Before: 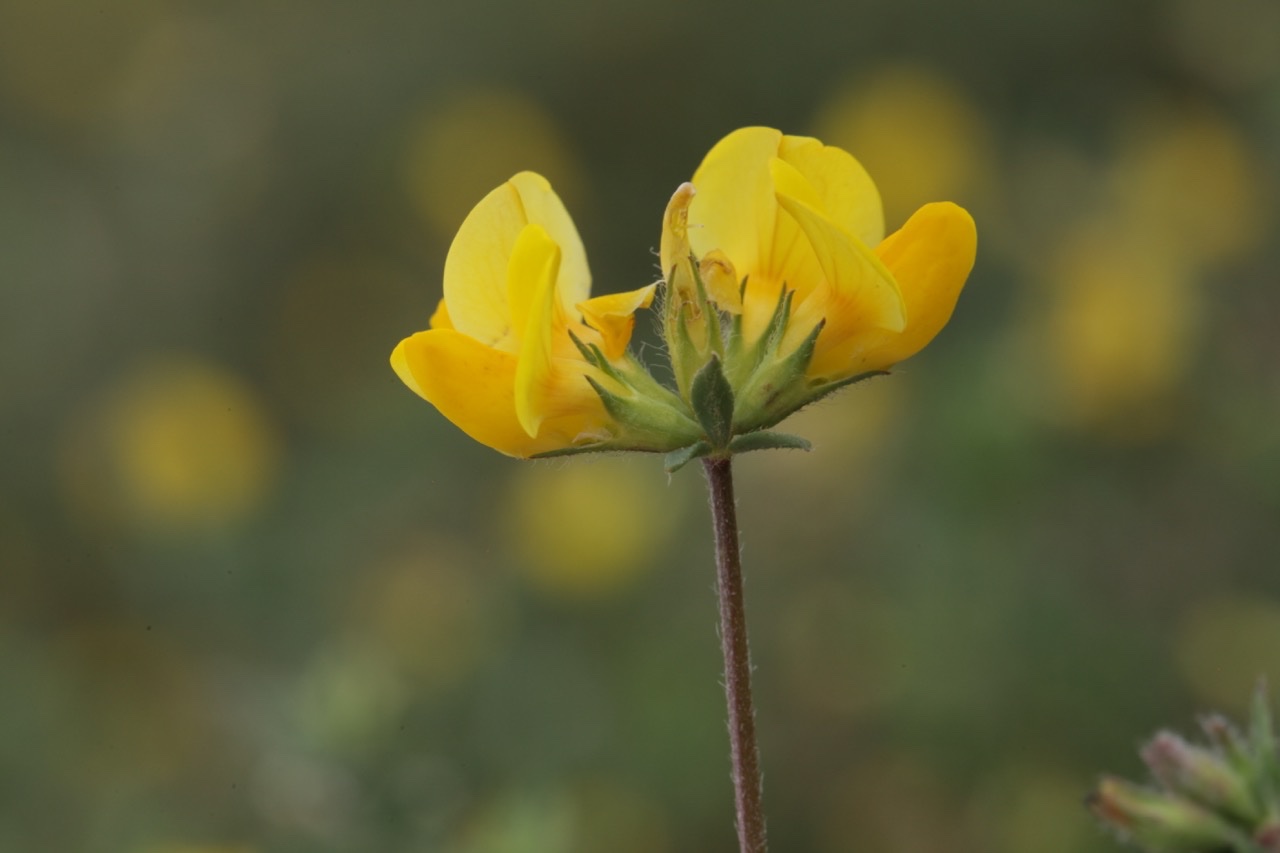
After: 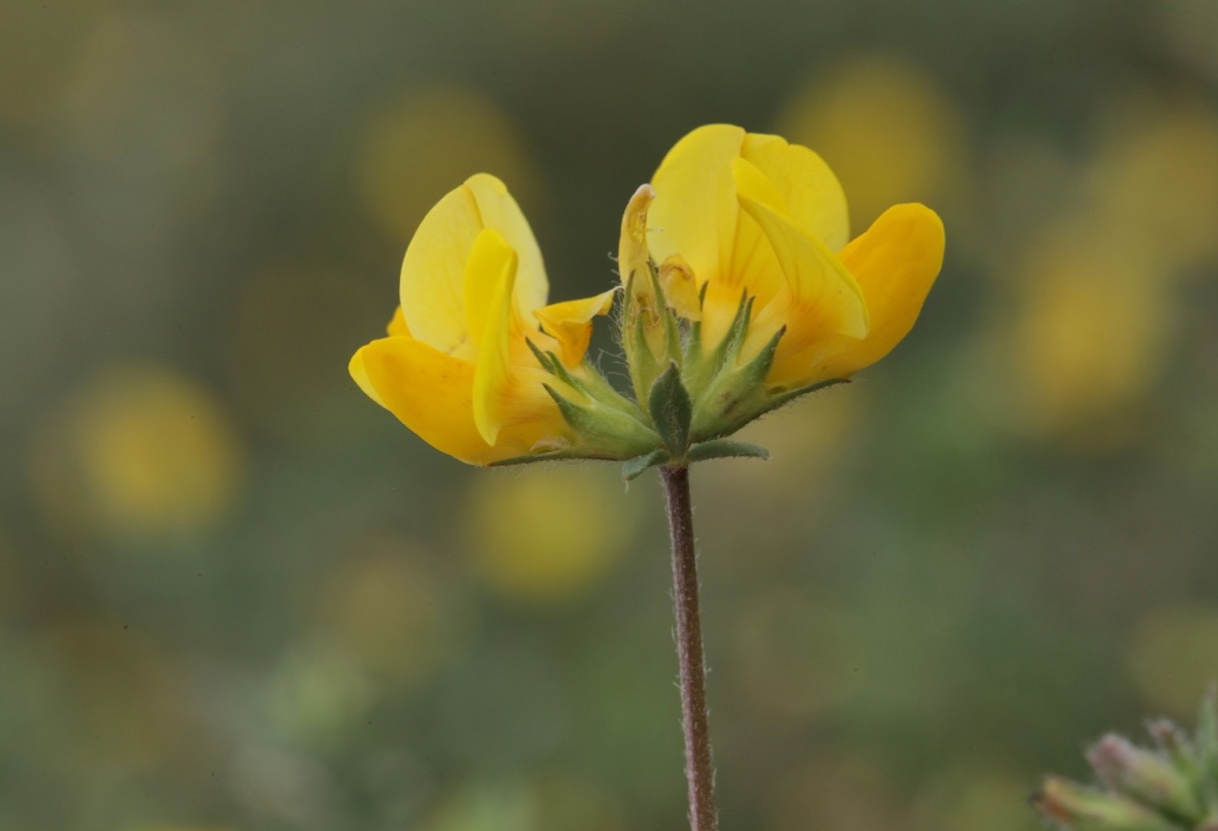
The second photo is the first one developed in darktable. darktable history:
rotate and perspective: rotation 0.074°, lens shift (vertical) 0.096, lens shift (horizontal) -0.041, crop left 0.043, crop right 0.952, crop top 0.024, crop bottom 0.979
shadows and highlights: shadows 60, soften with gaussian
